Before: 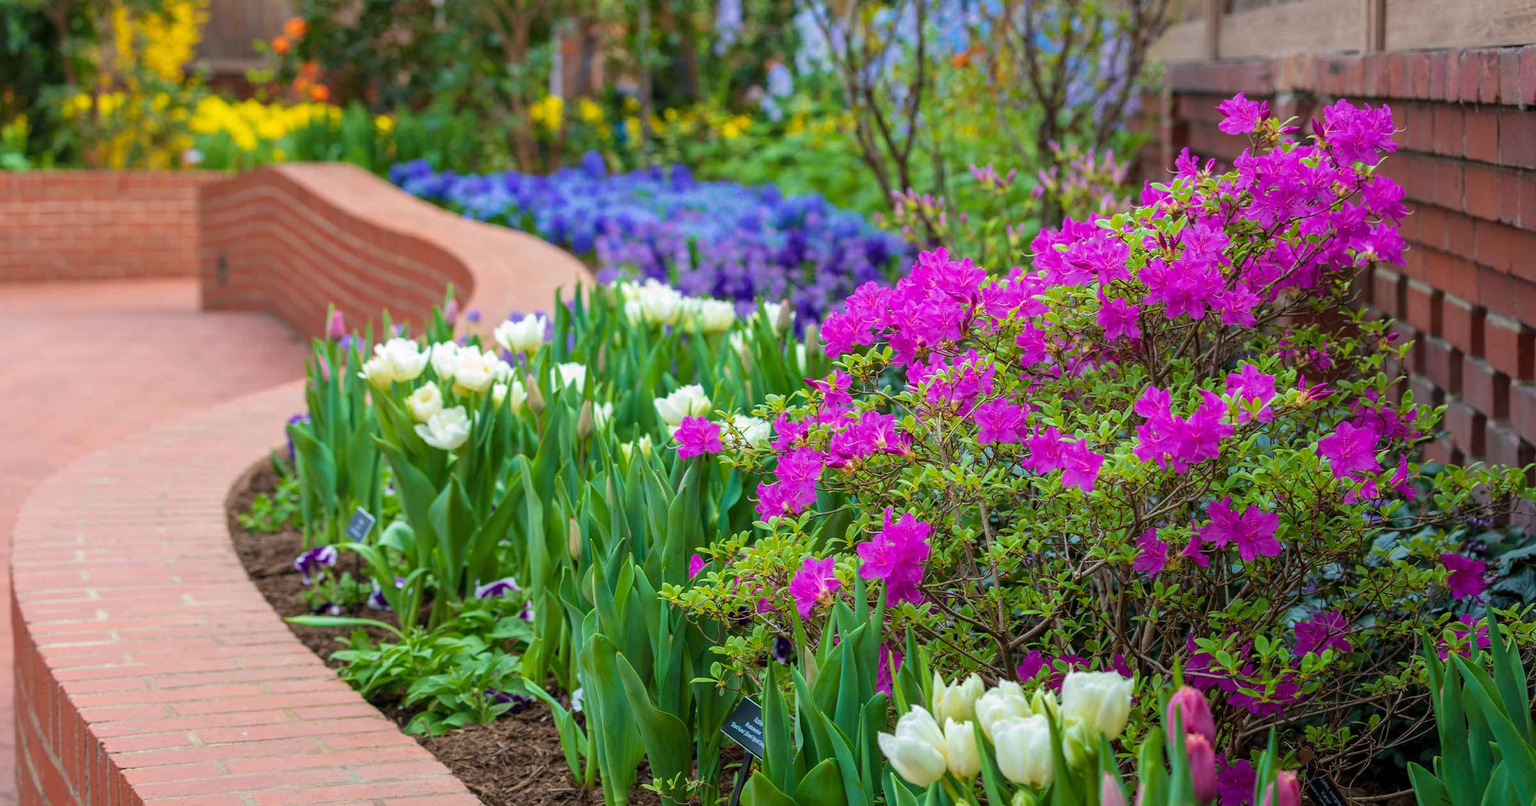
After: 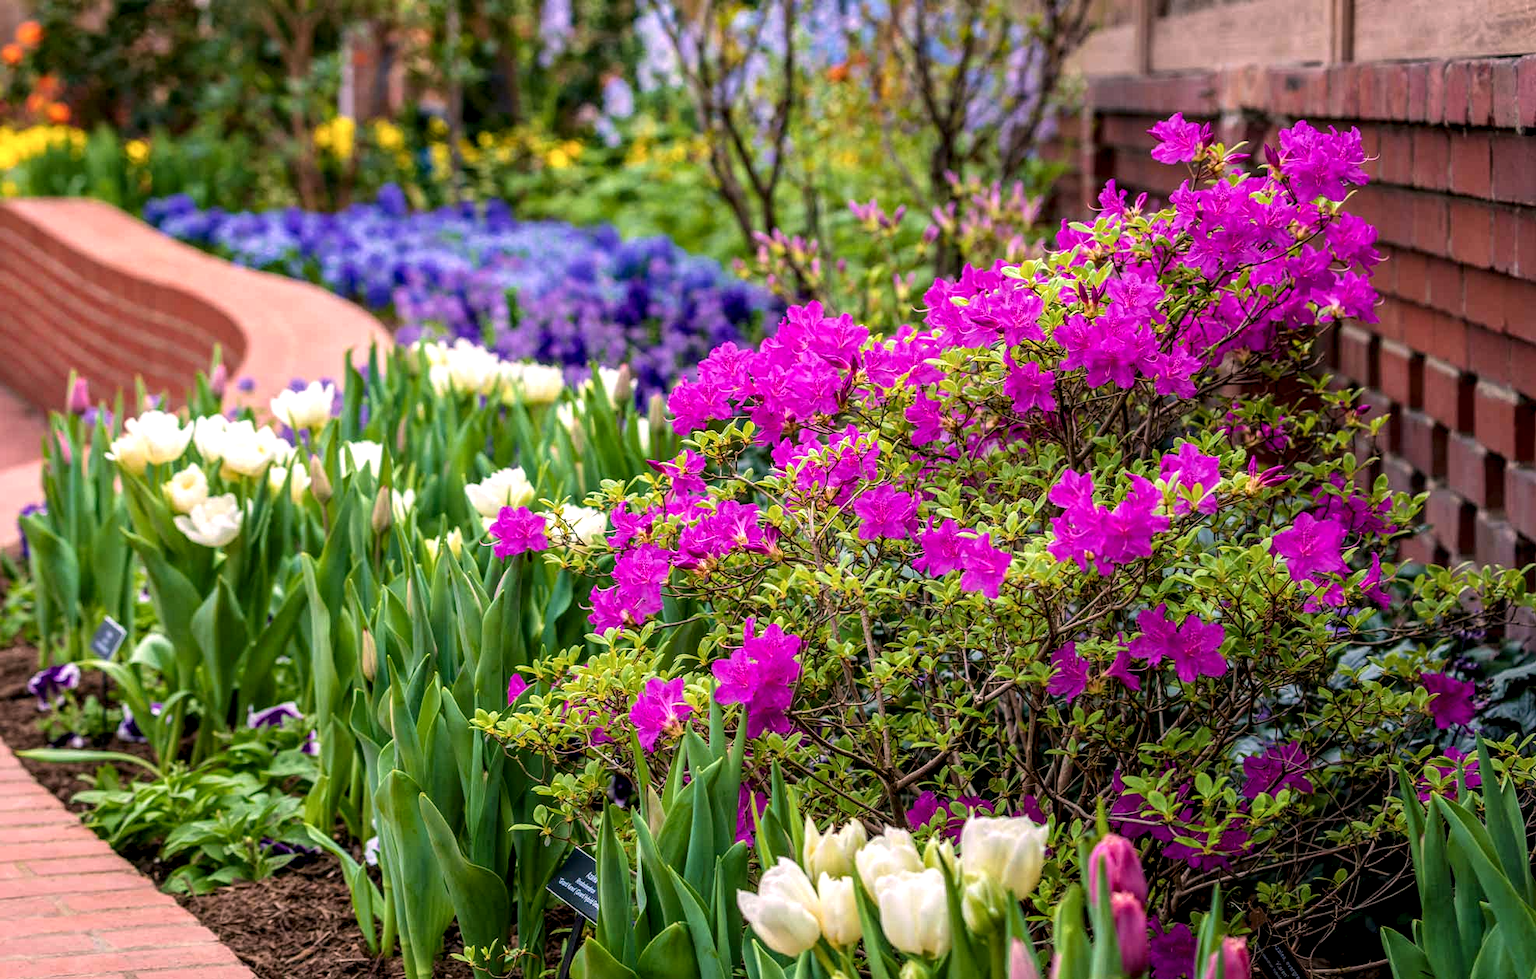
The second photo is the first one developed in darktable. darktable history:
color correction: highlights a* 14.69, highlights b* 4.87
local contrast: detail 160%
crop: left 17.691%, bottom 0.017%
